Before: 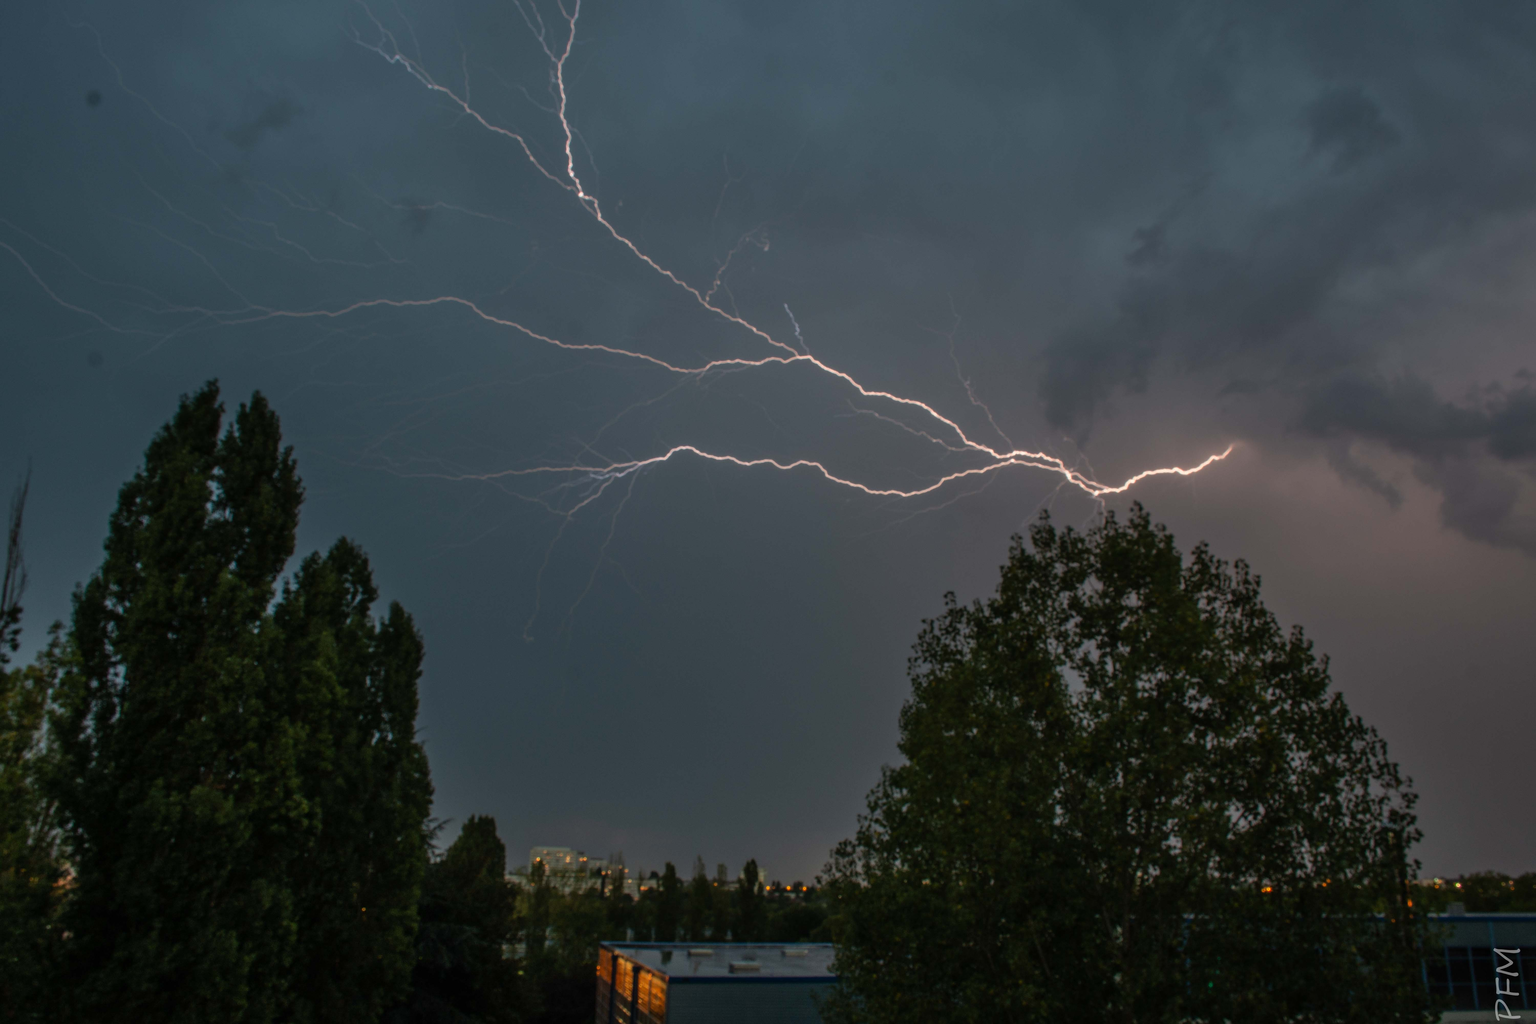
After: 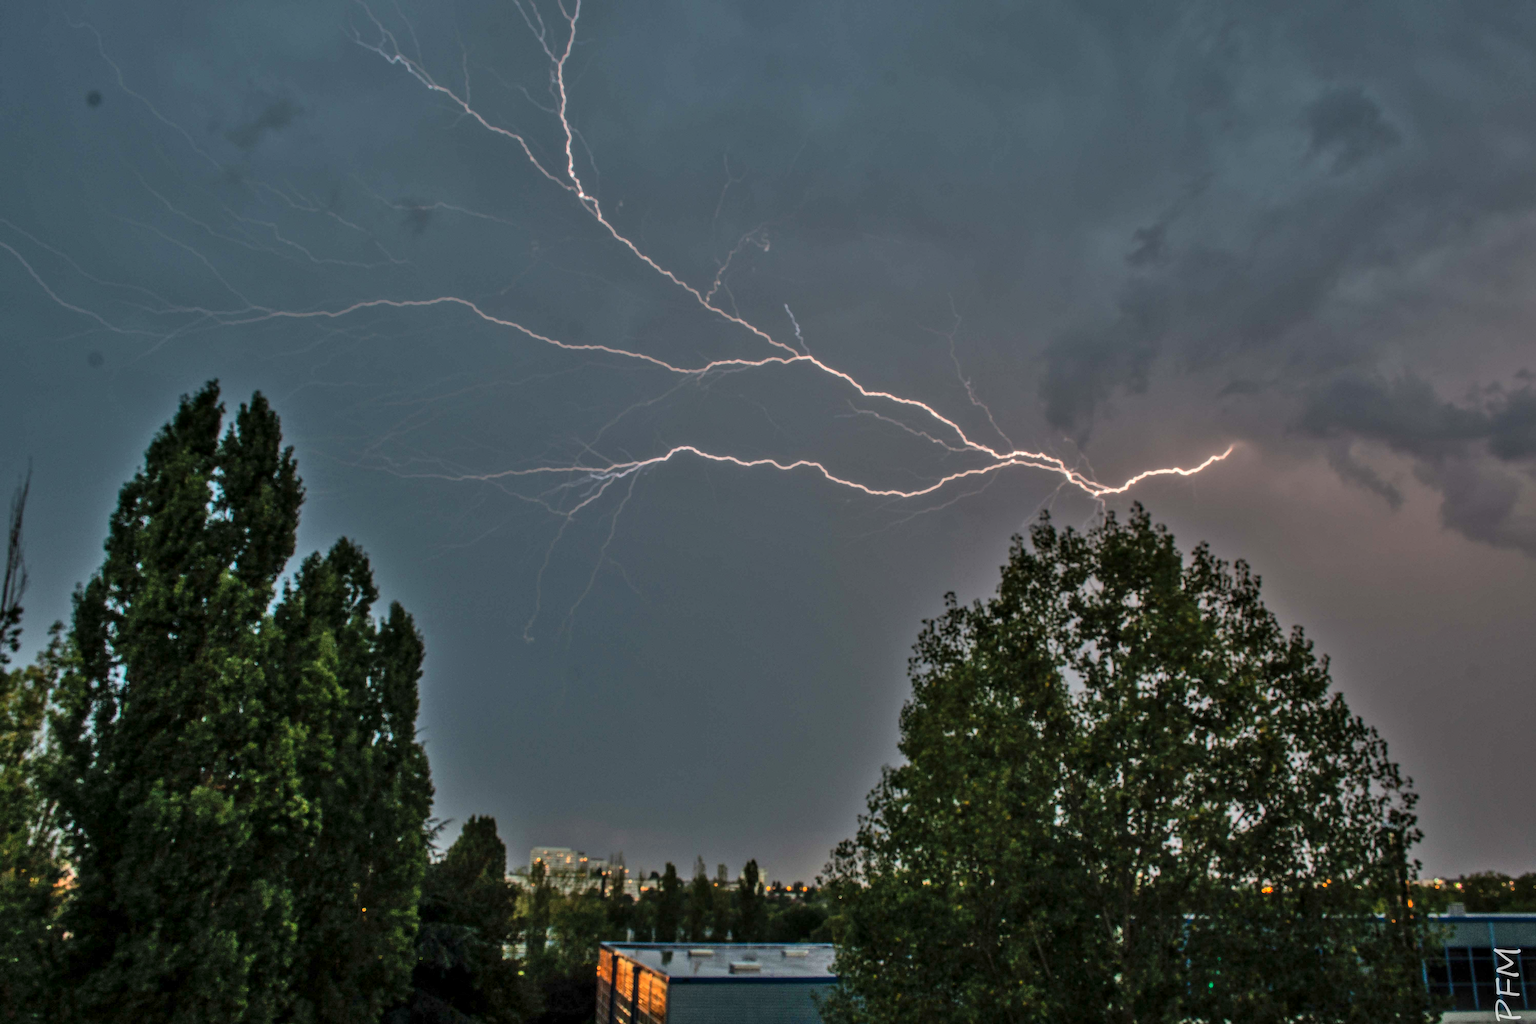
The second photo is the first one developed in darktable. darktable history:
local contrast: on, module defaults
shadows and highlights: shadows 60.15, highlights -60.49, soften with gaussian
